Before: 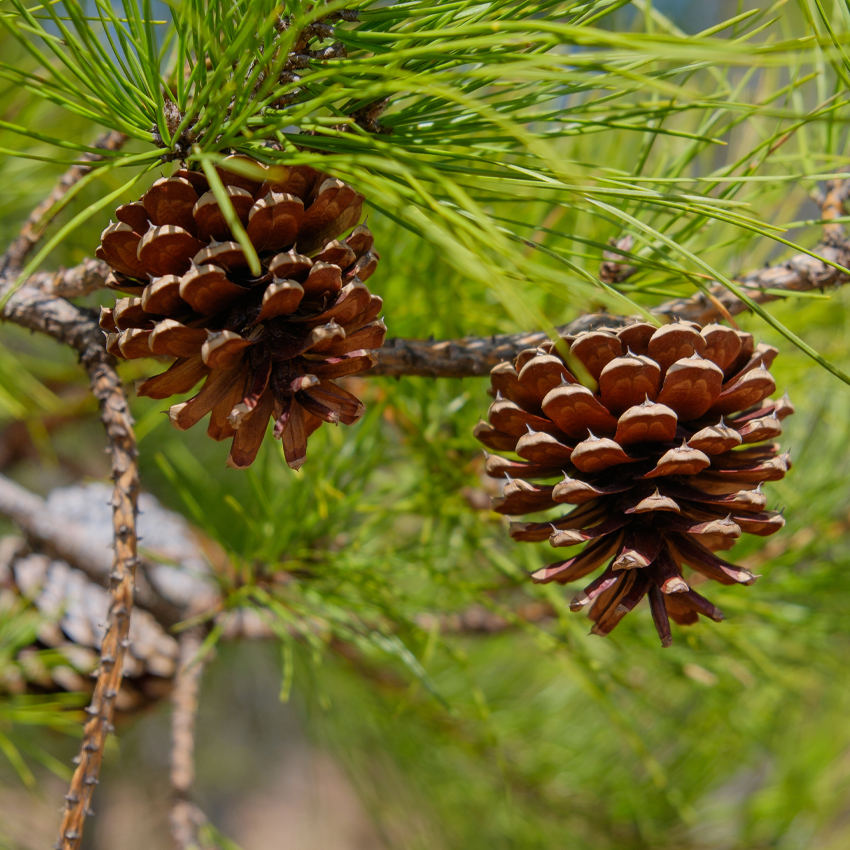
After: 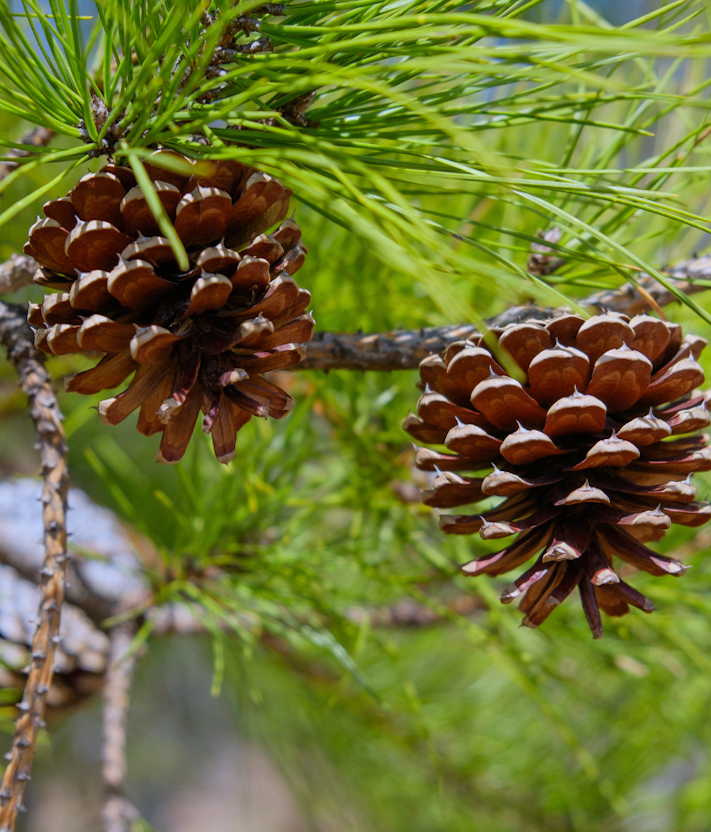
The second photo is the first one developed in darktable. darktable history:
rotate and perspective: rotation -0.45°, automatic cropping original format, crop left 0.008, crop right 0.992, crop top 0.012, crop bottom 0.988
color correction: highlights a* 0.003, highlights b* -0.283
base curve: curves: ch0 [(0, 0) (0.472, 0.508) (1, 1)]
tone equalizer: -8 EV -0.002 EV, -7 EV 0.005 EV, -6 EV -0.009 EV, -5 EV 0.011 EV, -4 EV -0.012 EV, -3 EV 0.007 EV, -2 EV -0.062 EV, -1 EV -0.293 EV, +0 EV -0.582 EV, smoothing diameter 2%, edges refinement/feathering 20, mask exposure compensation -1.57 EV, filter diffusion 5
crop: left 8.026%, right 7.374%
white balance: red 0.948, green 1.02, blue 1.176
